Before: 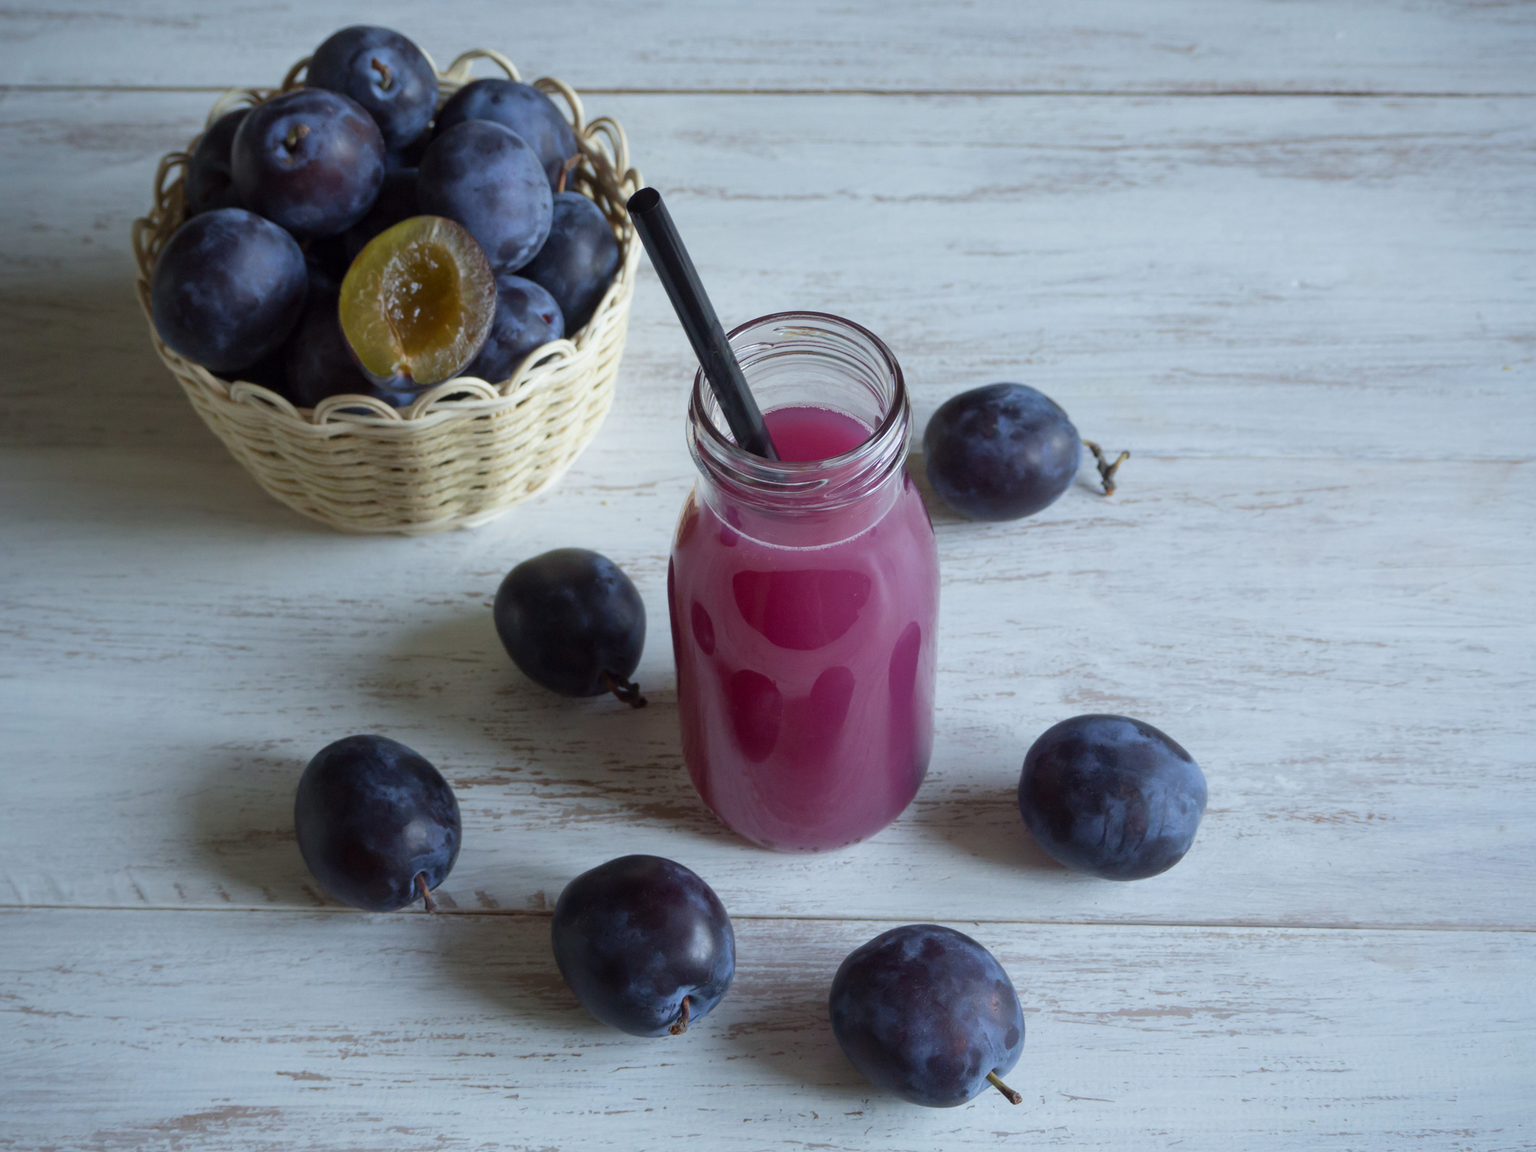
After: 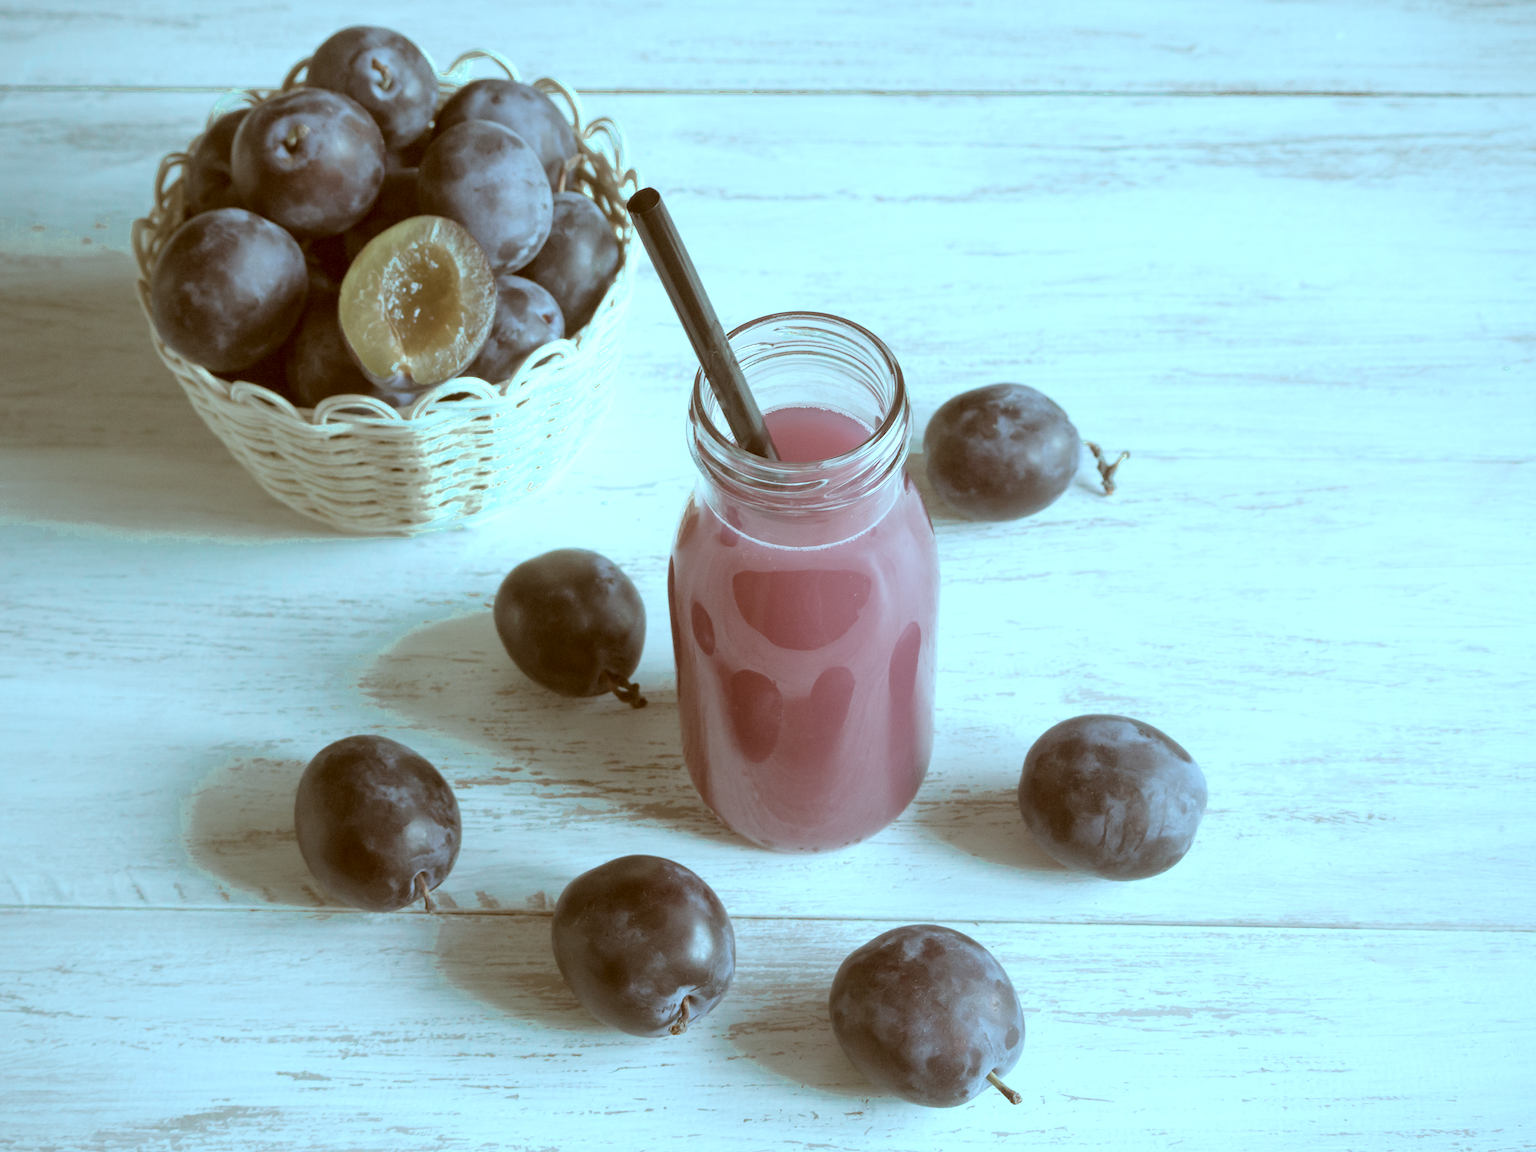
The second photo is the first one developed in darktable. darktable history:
color zones: curves: ch0 [(0.25, 0.5) (0.423, 0.5) (0.443, 0.5) (0.521, 0.756) (0.568, 0.5) (0.576, 0.5) (0.75, 0.5)]; ch1 [(0.25, 0.5) (0.423, 0.5) (0.443, 0.5) (0.539, 0.873) (0.624, 0.565) (0.631, 0.5) (0.75, 0.5)]
exposure: exposure 0.646 EV, compensate highlight preservation false
color correction: highlights a* -14.67, highlights b* -16.15, shadows a* 10.78, shadows b* 29.98
contrast brightness saturation: brightness 0.19, saturation -0.502
